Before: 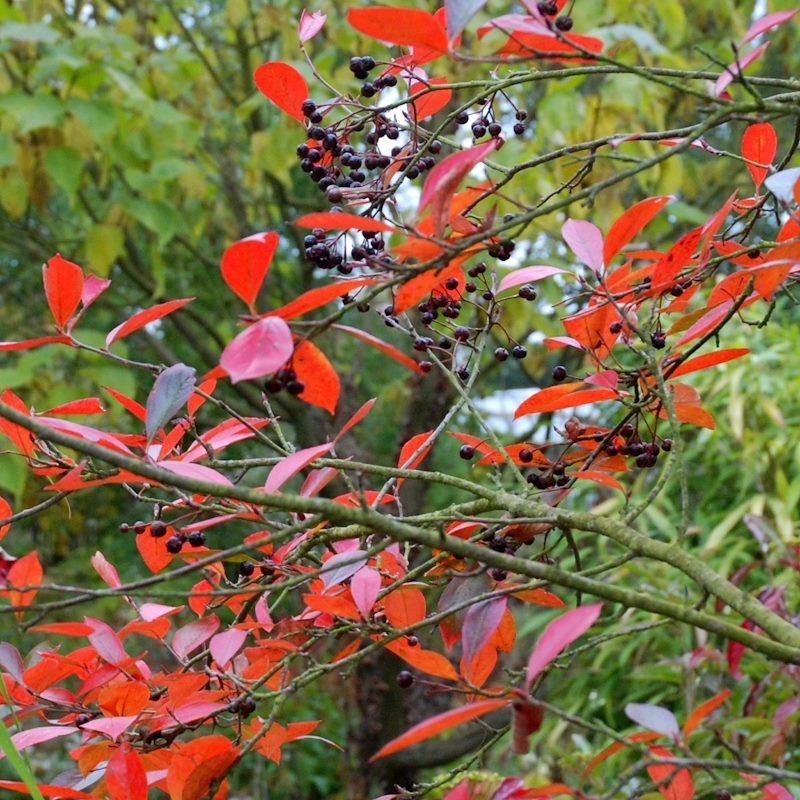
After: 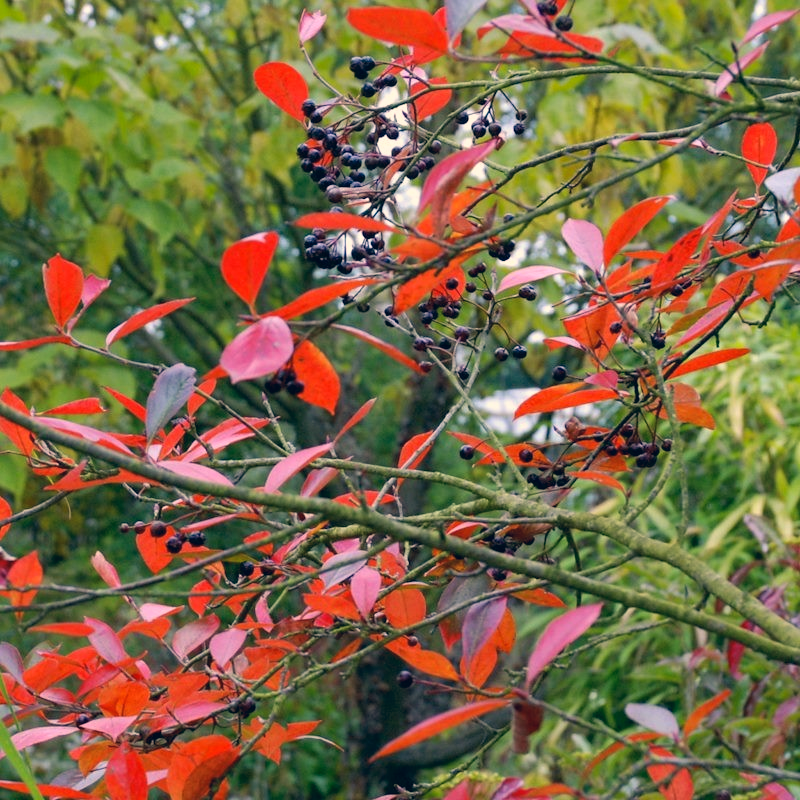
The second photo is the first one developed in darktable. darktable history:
color correction: highlights a* 10.33, highlights b* 14.73, shadows a* -10.1, shadows b* -14.9
